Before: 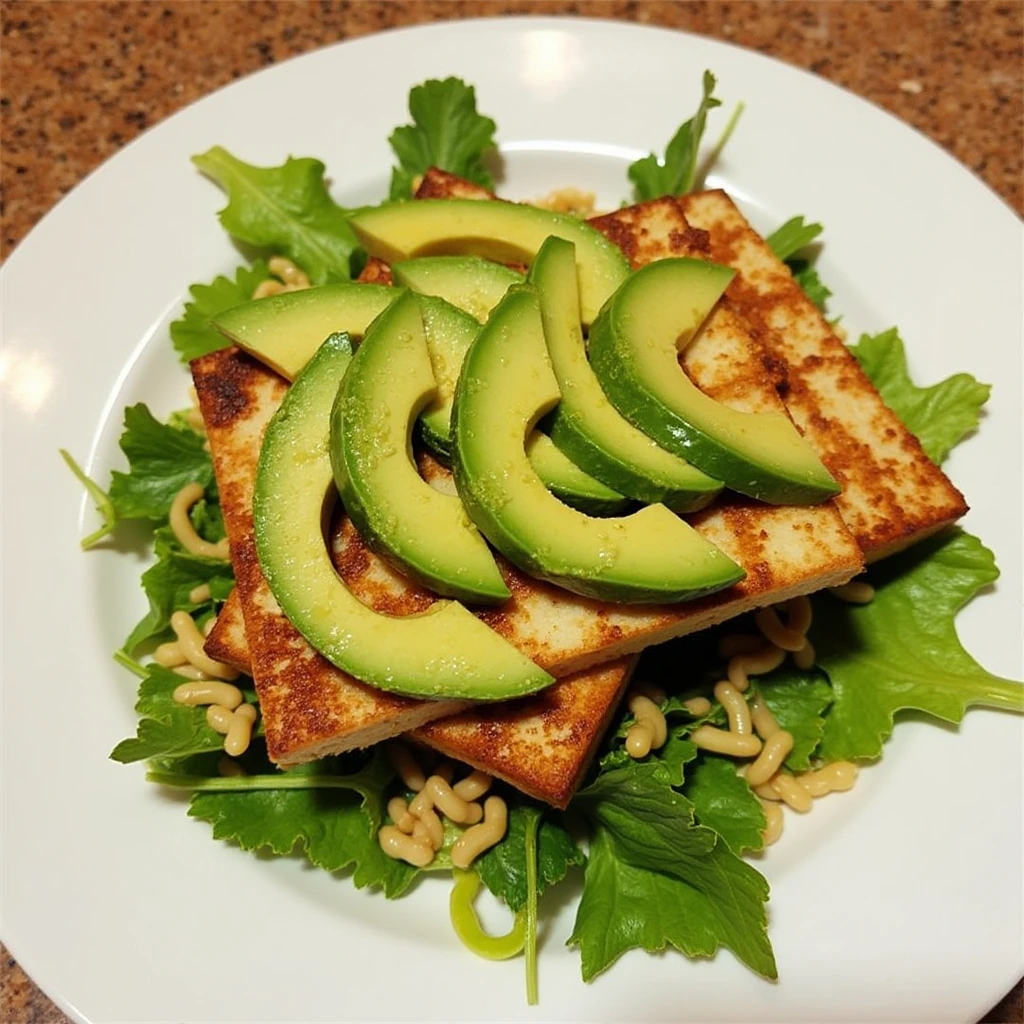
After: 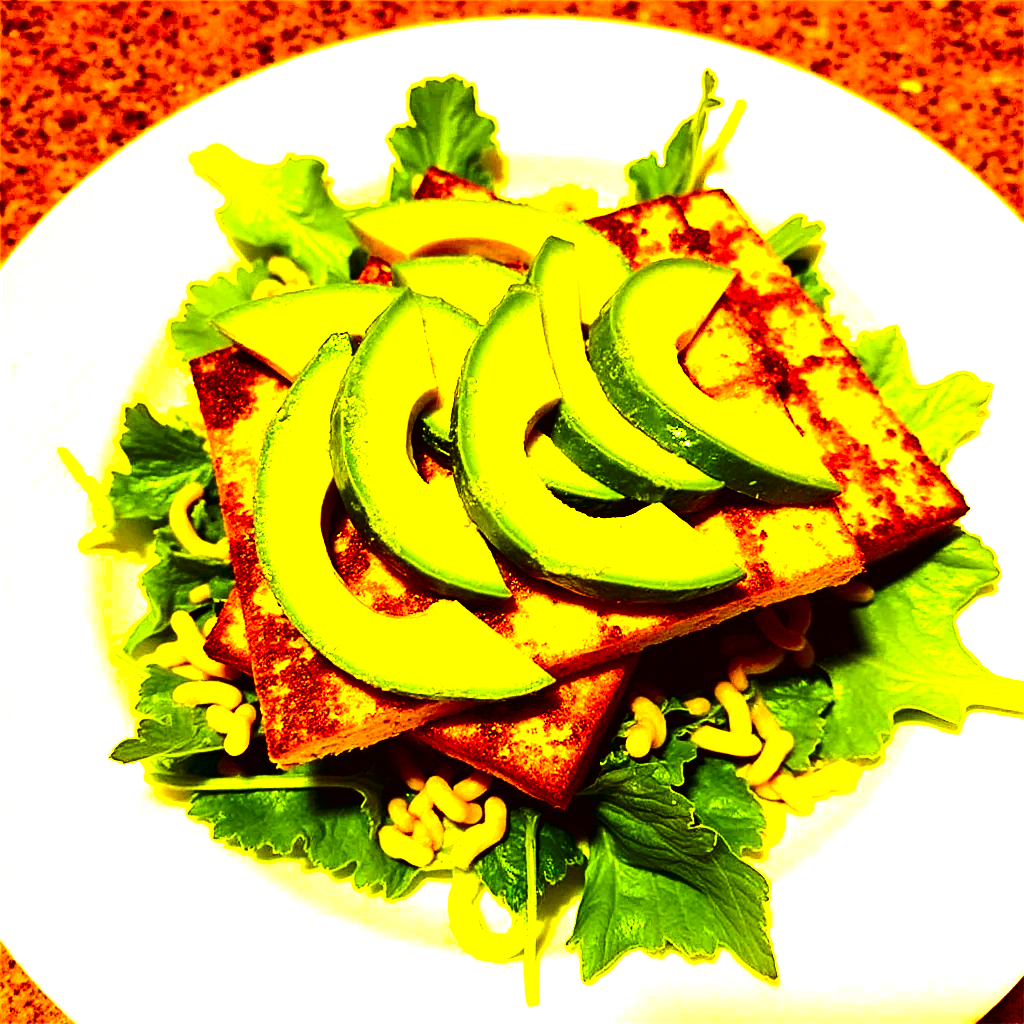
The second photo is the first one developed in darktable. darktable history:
color balance rgb: linear chroma grading › global chroma 20%, perceptual saturation grading › global saturation 65%, perceptual saturation grading › highlights 60%, perceptual saturation grading › mid-tones 50%, perceptual saturation grading › shadows 50%, perceptual brilliance grading › global brilliance 30%, perceptual brilliance grading › highlights 50%, perceptual brilliance grading › mid-tones 50%, perceptual brilliance grading › shadows -22%, global vibrance 20%
sharpen: radius 2.167, amount 0.381, threshold 0
color correction: highlights a* -0.95, highlights b* 4.5, shadows a* 3.55
white balance: red 1.029, blue 0.92
tone curve: curves: ch0 [(0, 0) (0.106, 0.026) (0.275, 0.155) (0.392, 0.314) (0.513, 0.481) (0.657, 0.667) (1, 1)]; ch1 [(0, 0) (0.5, 0.511) (0.536, 0.579) (0.587, 0.69) (1, 1)]; ch2 [(0, 0) (0.5, 0.5) (0.55, 0.552) (0.625, 0.699) (1, 1)], color space Lab, independent channels, preserve colors none
